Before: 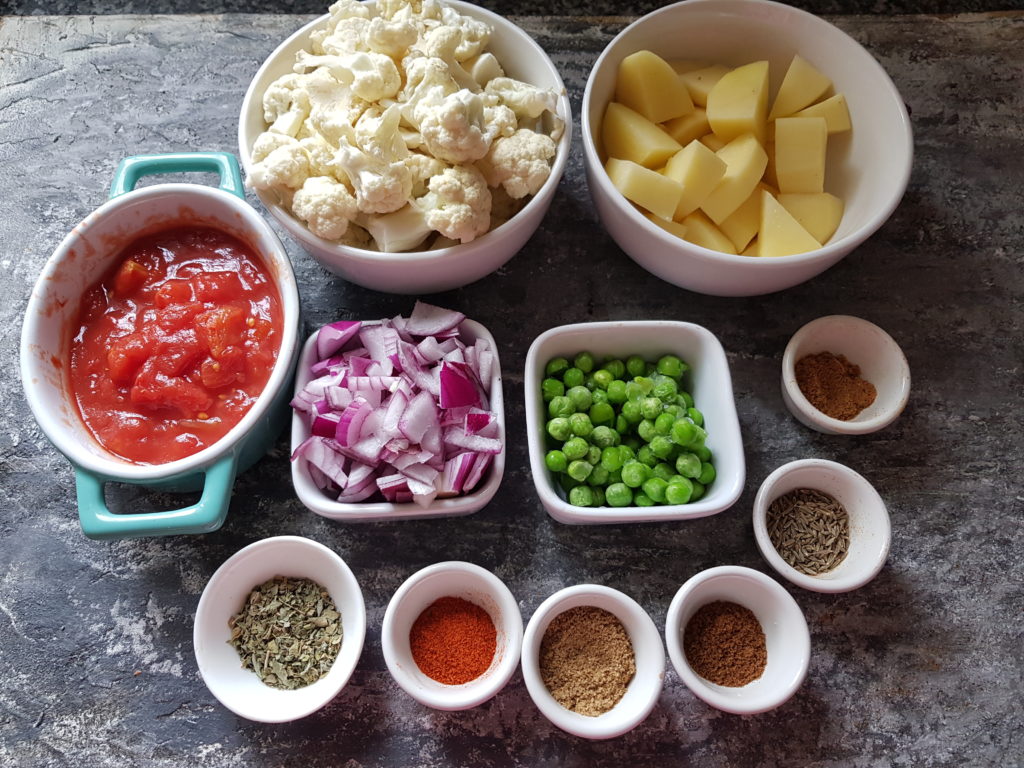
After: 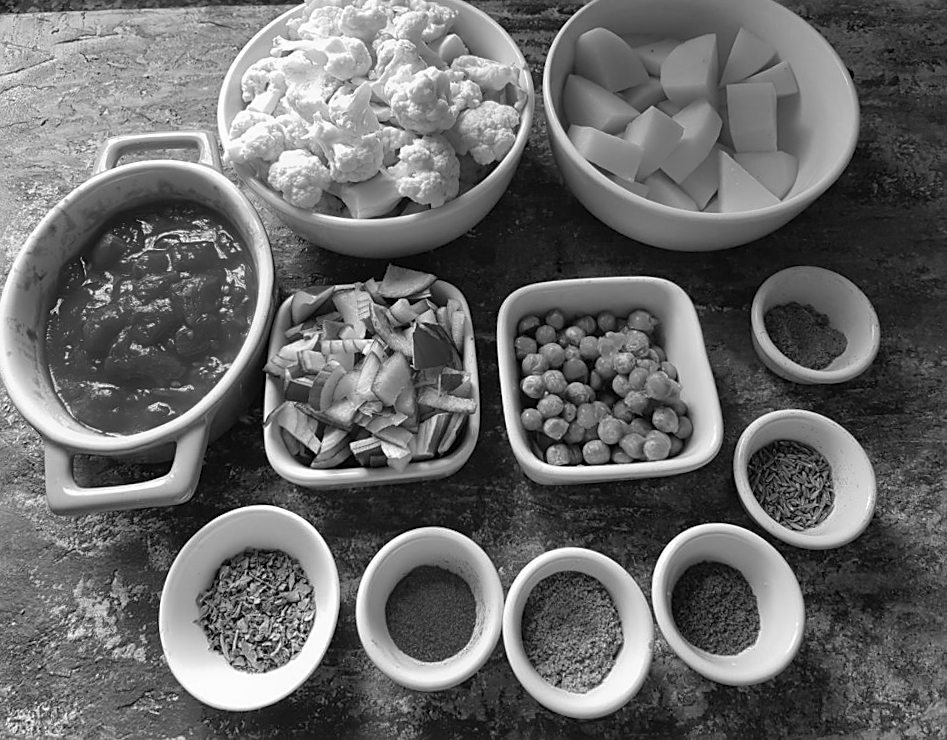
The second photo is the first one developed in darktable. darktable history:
monochrome: a -11.7, b 1.62, size 0.5, highlights 0.38
tone curve: curves: ch0 [(0, 0) (0.003, 0.032) (0.011, 0.034) (0.025, 0.039) (0.044, 0.055) (0.069, 0.078) (0.1, 0.111) (0.136, 0.147) (0.177, 0.191) (0.224, 0.238) (0.277, 0.291) (0.335, 0.35) (0.399, 0.41) (0.468, 0.48) (0.543, 0.547) (0.623, 0.621) (0.709, 0.699) (0.801, 0.789) (0.898, 0.884) (1, 1)], preserve colors none
sharpen: on, module defaults
rotate and perspective: rotation -1.68°, lens shift (vertical) -0.146, crop left 0.049, crop right 0.912, crop top 0.032, crop bottom 0.96
